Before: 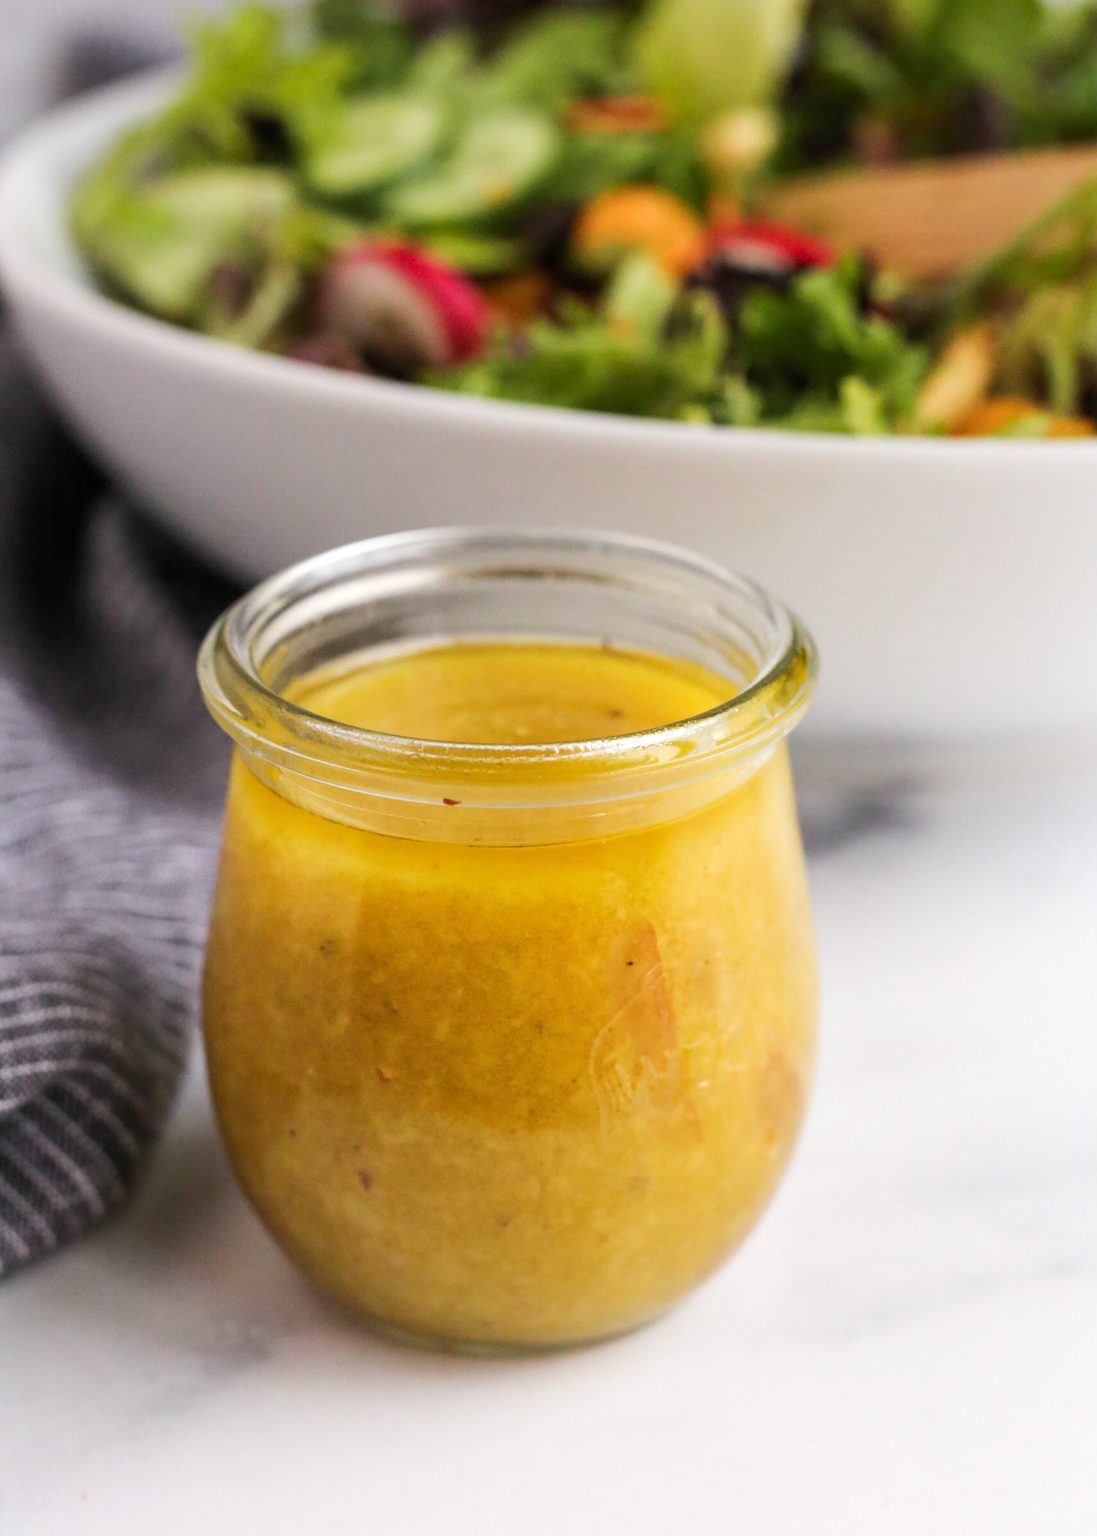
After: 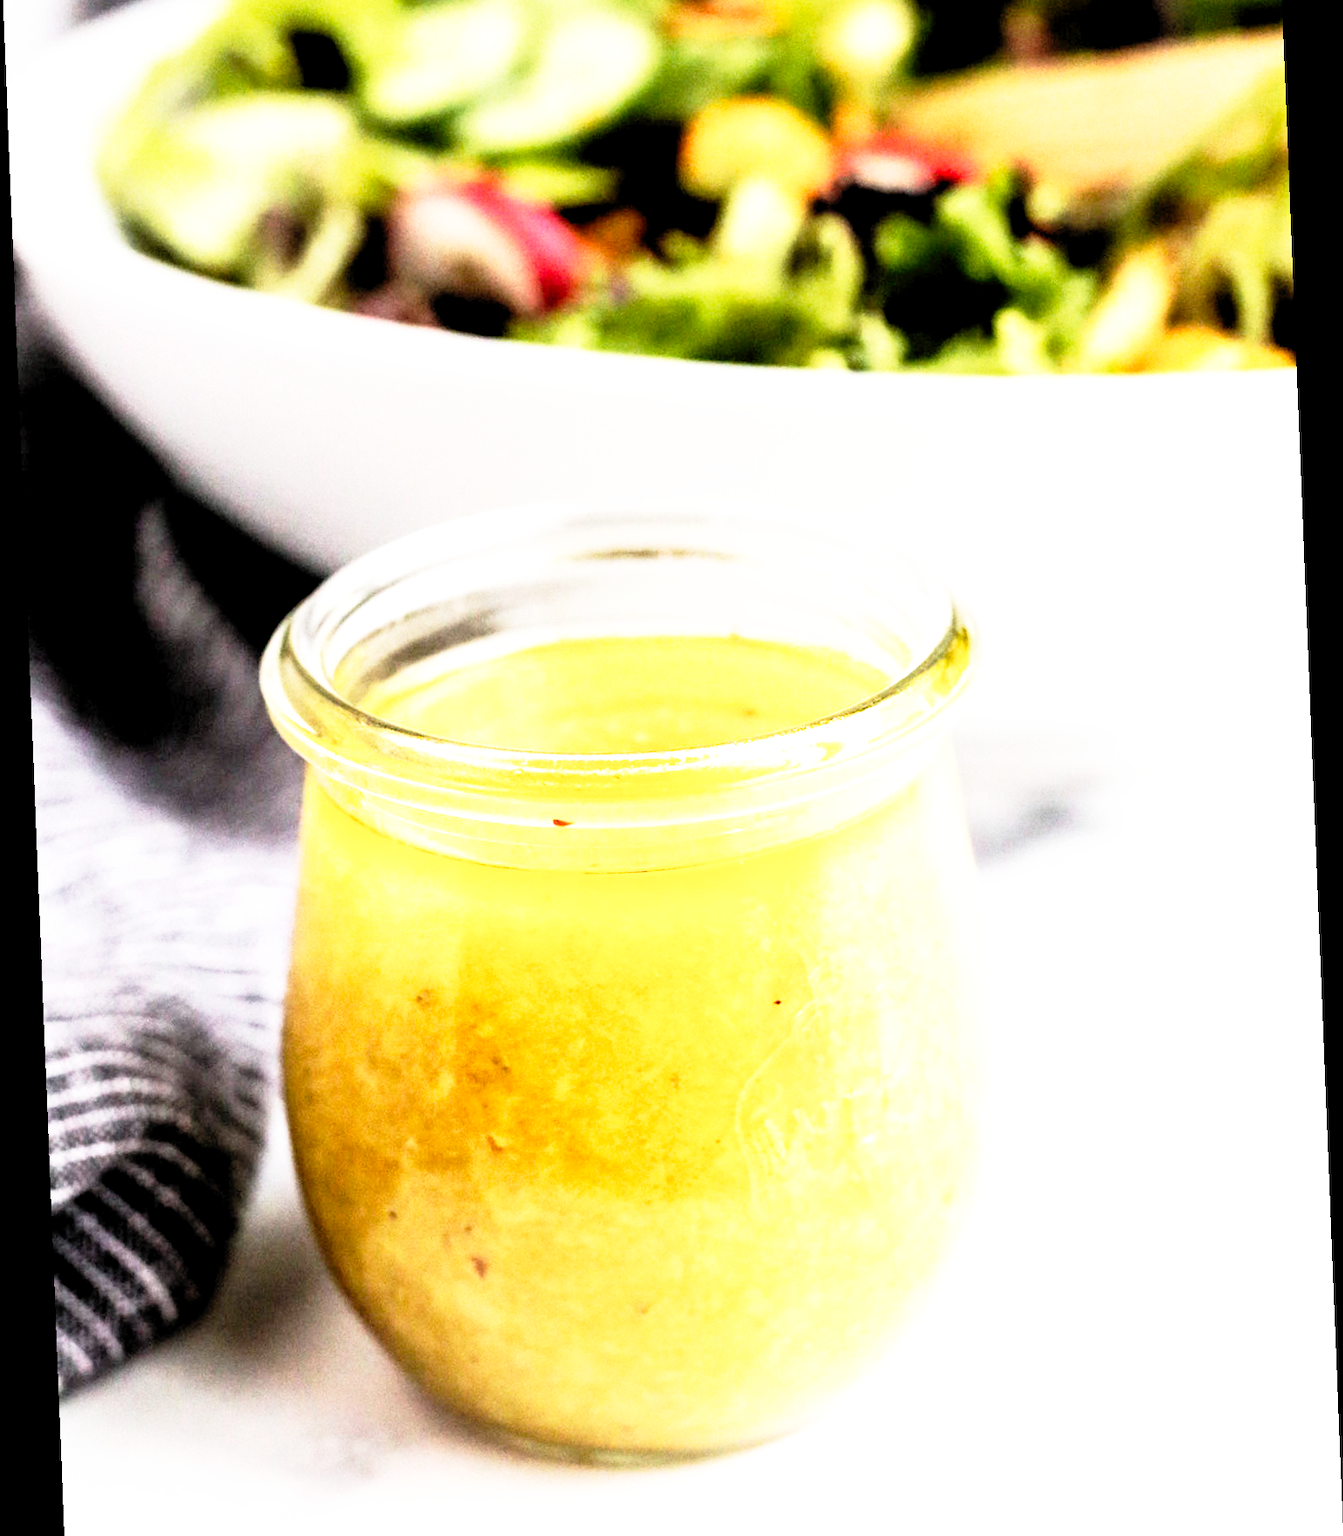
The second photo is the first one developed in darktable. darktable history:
rotate and perspective: rotation -2.29°, automatic cropping off
base curve: curves: ch0 [(0, 0) (0.012, 0.01) (0.073, 0.168) (0.31, 0.711) (0.645, 0.957) (1, 1)], preserve colors none
tone equalizer: -8 EV -1.08 EV, -7 EV -1.01 EV, -6 EV -0.867 EV, -5 EV -0.578 EV, -3 EV 0.578 EV, -2 EV 0.867 EV, -1 EV 1.01 EV, +0 EV 1.08 EV, edges refinement/feathering 500, mask exposure compensation -1.57 EV, preserve details no
crop: top 7.625%, bottom 8.027%
rgb levels: levels [[0.013, 0.434, 0.89], [0, 0.5, 1], [0, 0.5, 1]]
